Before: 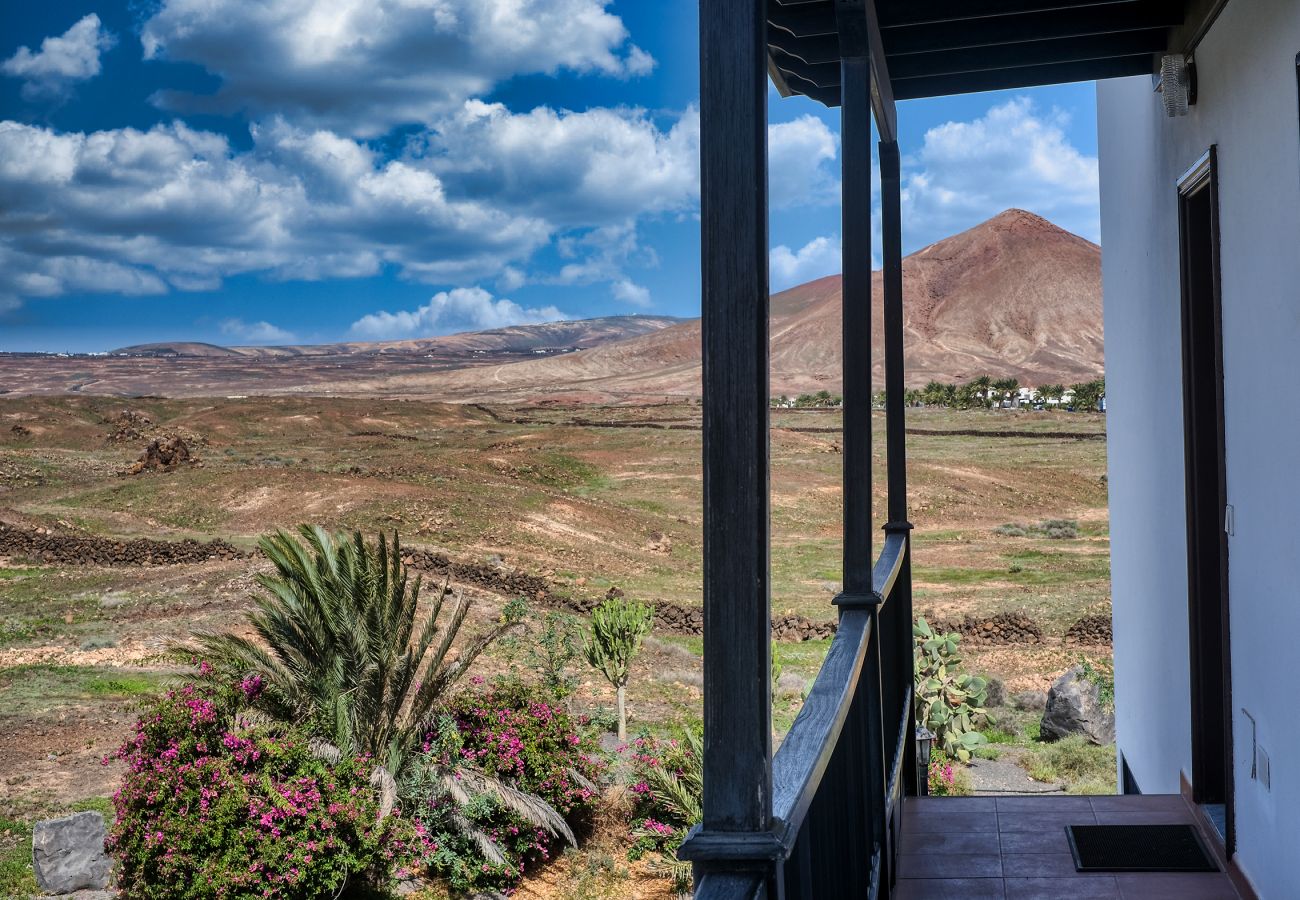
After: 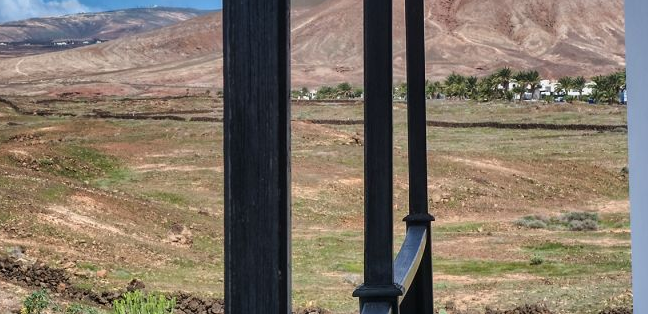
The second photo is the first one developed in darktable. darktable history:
crop: left 36.893%, top 34.317%, right 13.19%, bottom 30.762%
